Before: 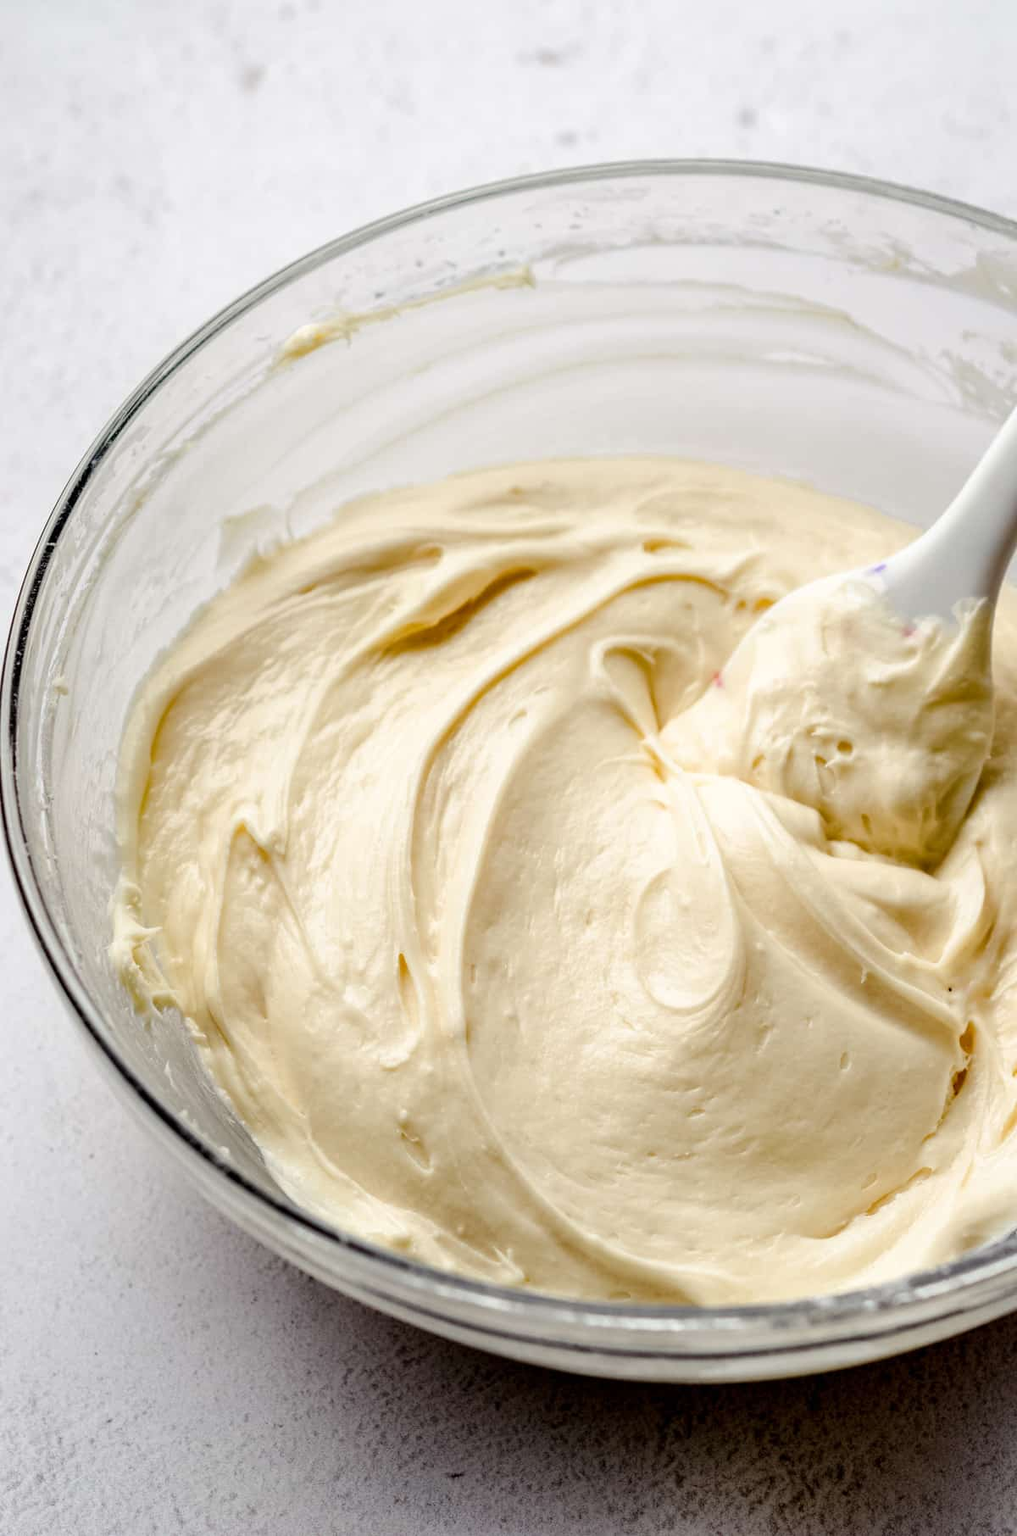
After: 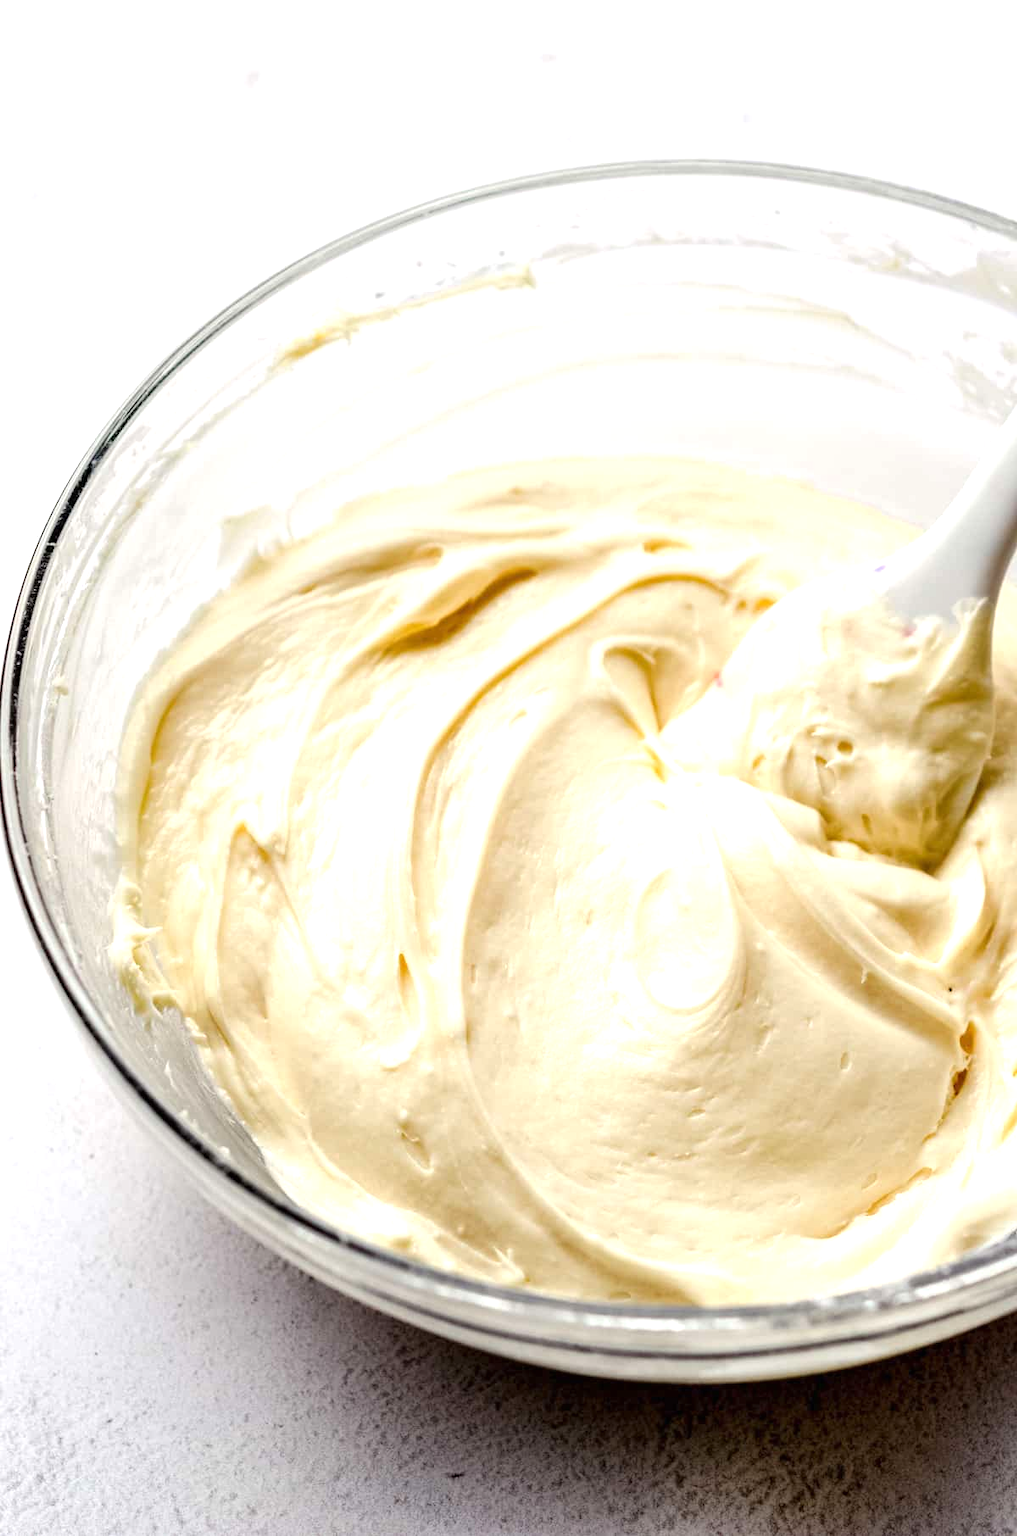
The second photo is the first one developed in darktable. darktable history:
exposure: black level correction 0, exposure 0.594 EV, compensate exposure bias true, compensate highlight preservation false
